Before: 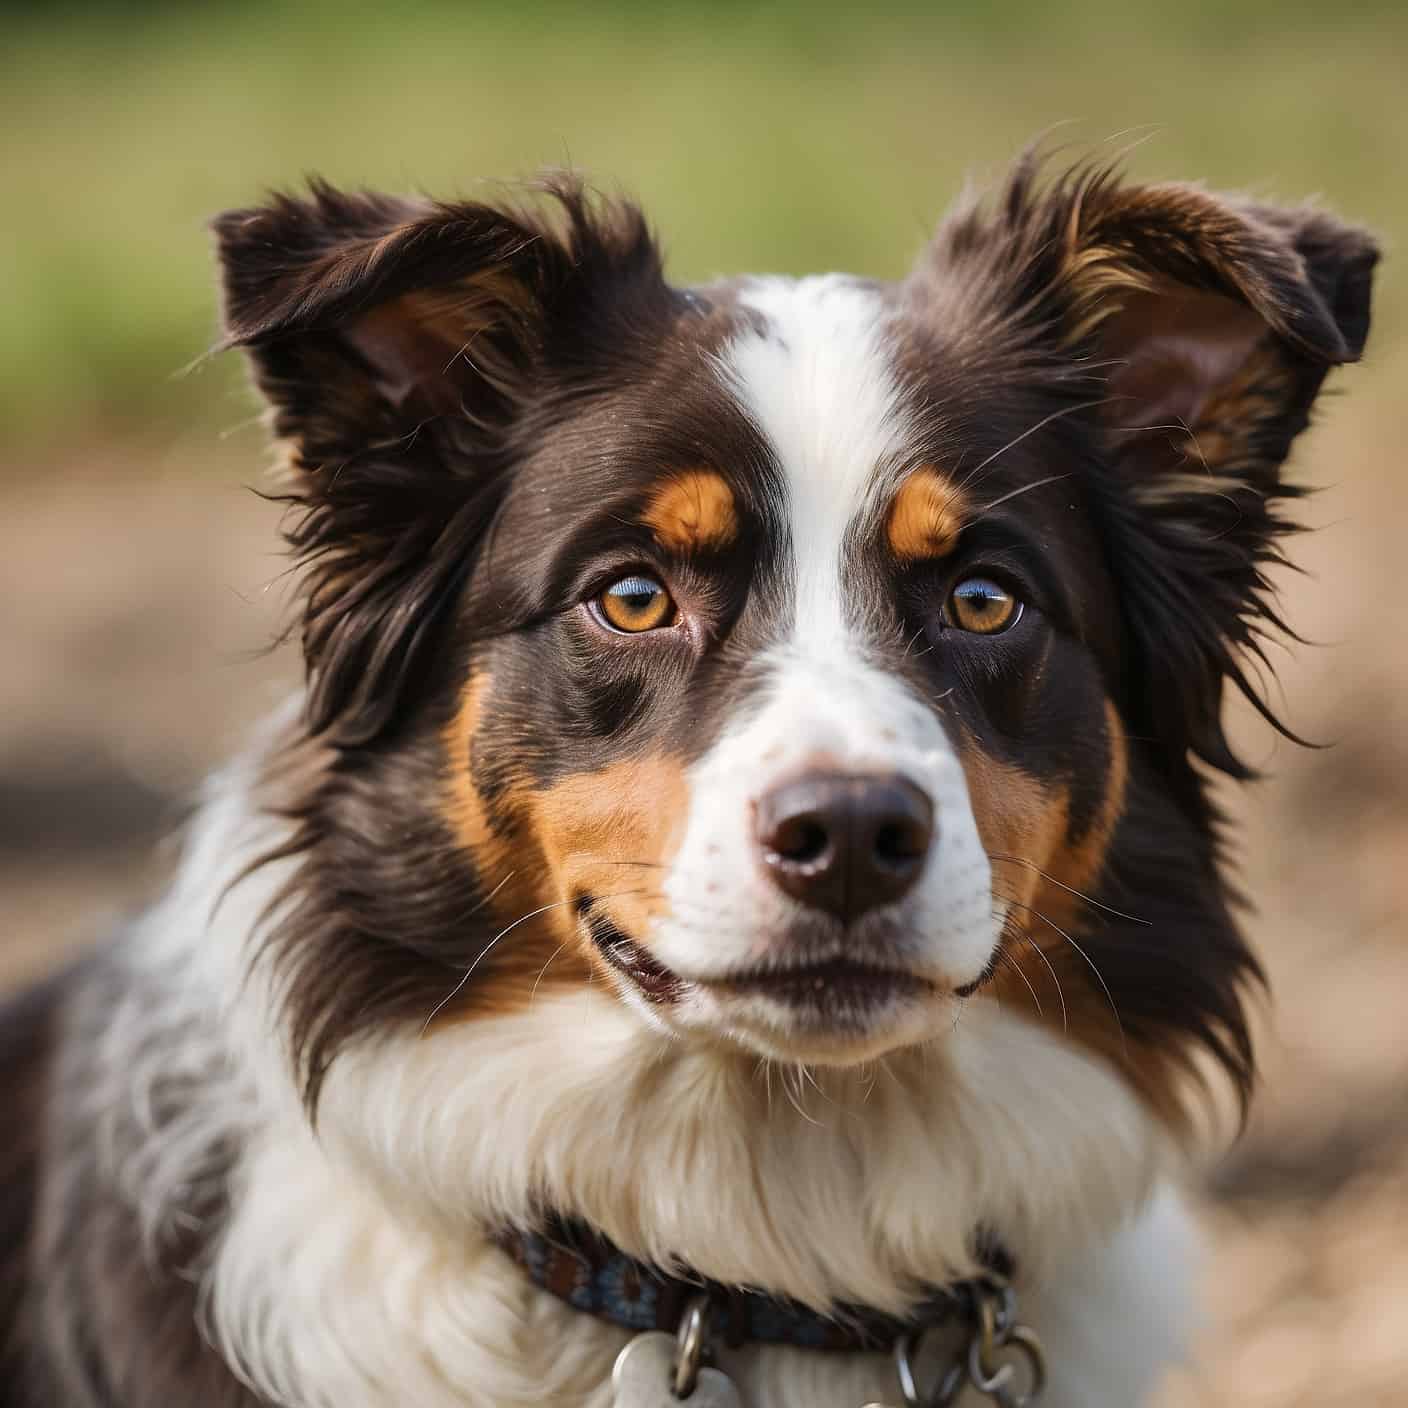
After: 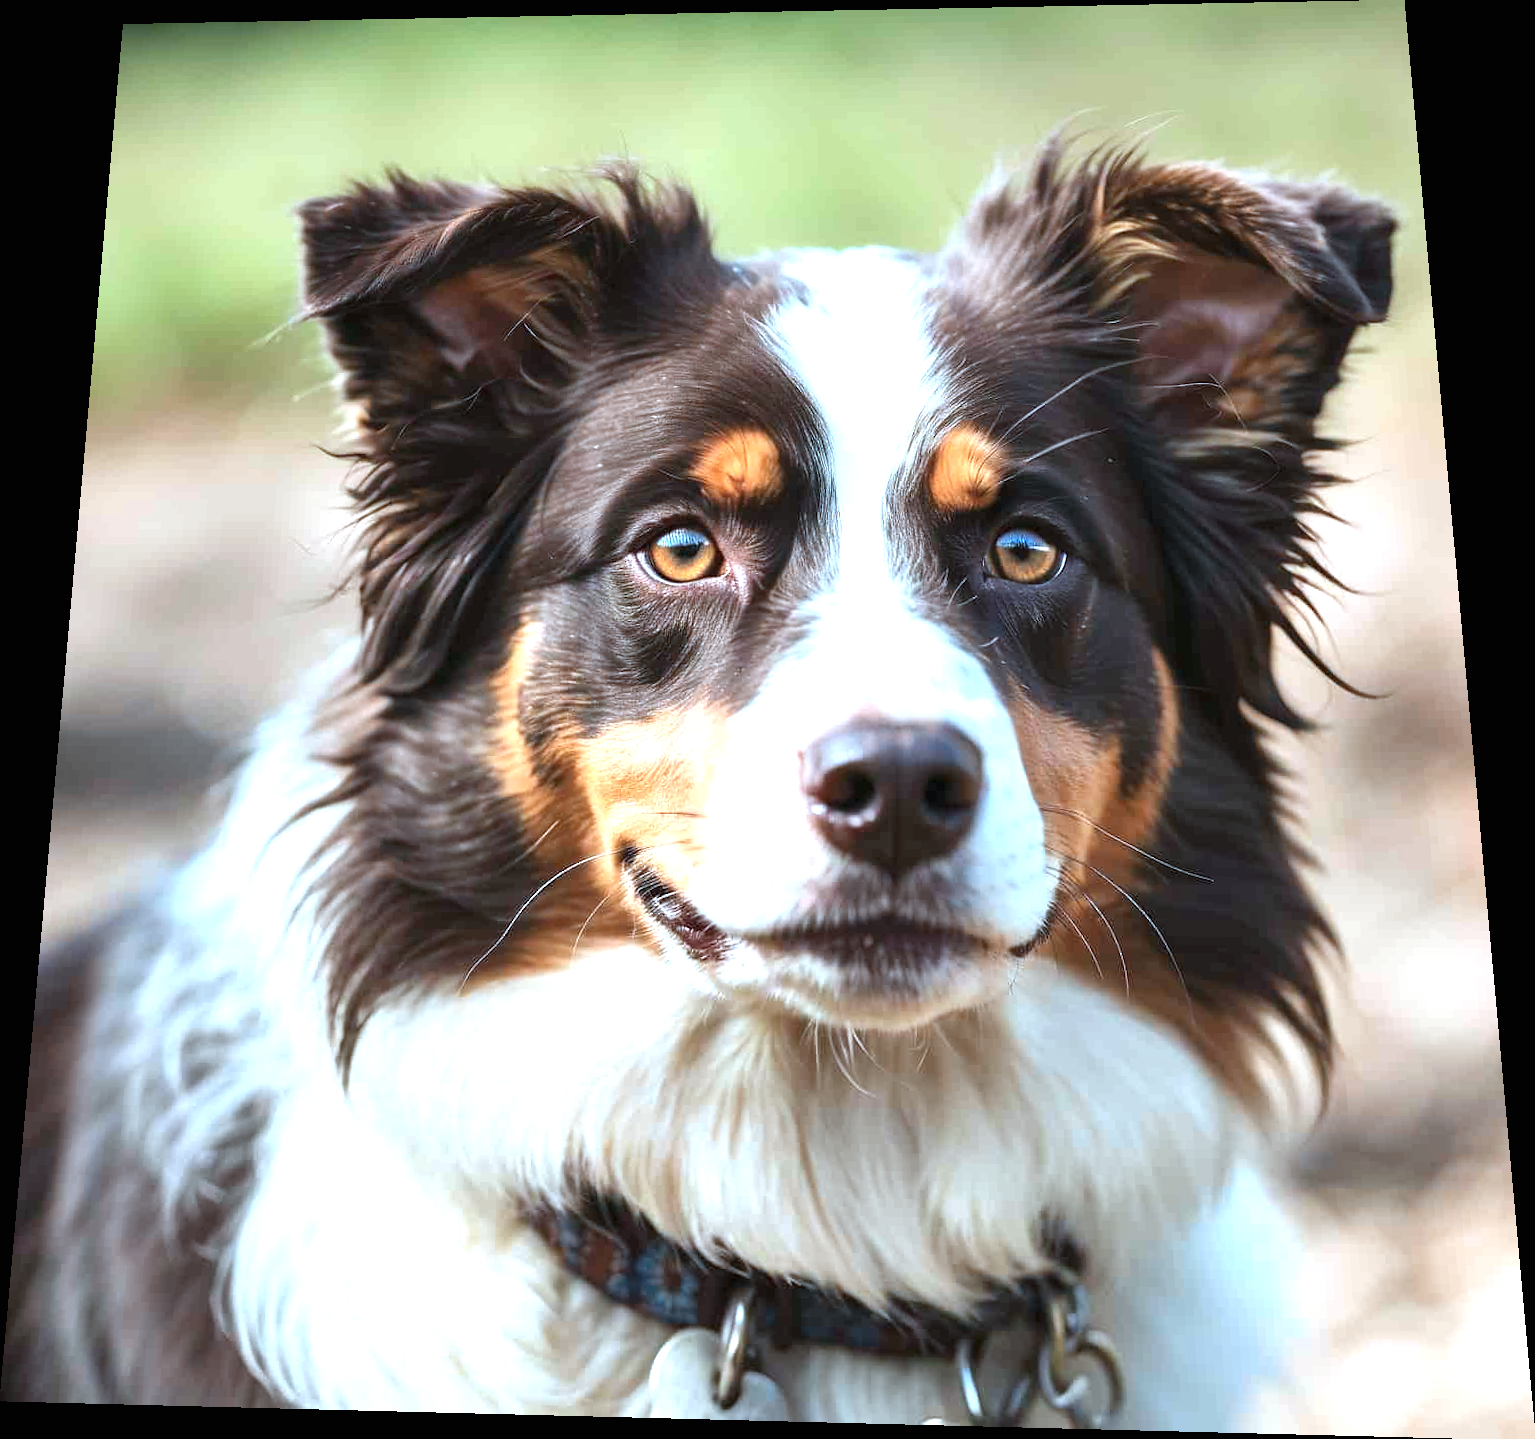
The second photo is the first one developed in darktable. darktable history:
rotate and perspective: rotation 0.128°, lens shift (vertical) -0.181, lens shift (horizontal) -0.044, shear 0.001, automatic cropping off
color correction: highlights a* -9.73, highlights b* -21.22
shadows and highlights: shadows 20.55, highlights -20.99, soften with gaussian
exposure: black level correction 0, exposure 1.2 EV, compensate highlight preservation false
